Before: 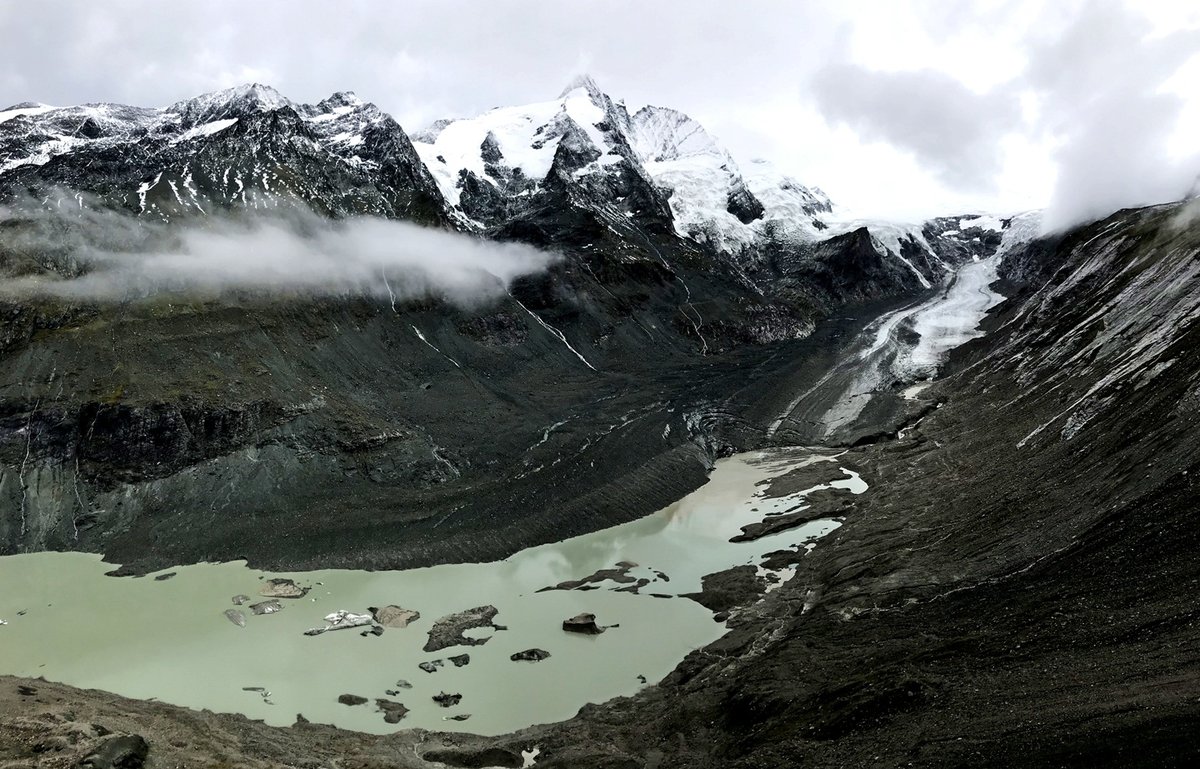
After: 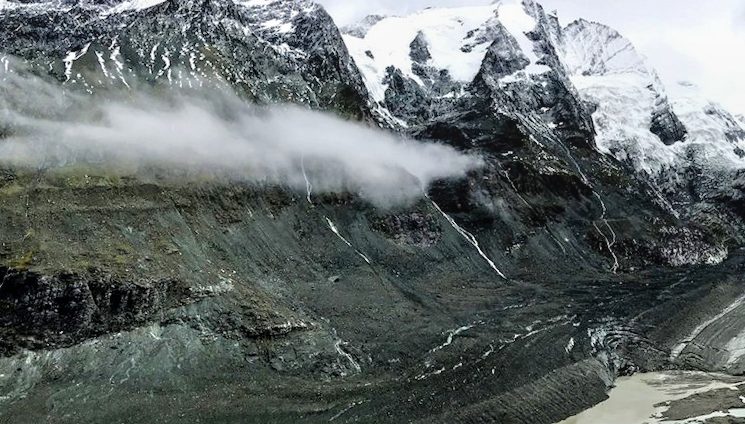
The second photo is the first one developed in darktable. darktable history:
crop and rotate: angle -4.99°, left 2.122%, top 6.945%, right 27.566%, bottom 30.519%
local contrast: detail 110%
tone equalizer: -7 EV 0.15 EV, -6 EV 0.6 EV, -5 EV 1.15 EV, -4 EV 1.33 EV, -3 EV 1.15 EV, -2 EV 0.6 EV, -1 EV 0.15 EV, mask exposure compensation -0.5 EV
